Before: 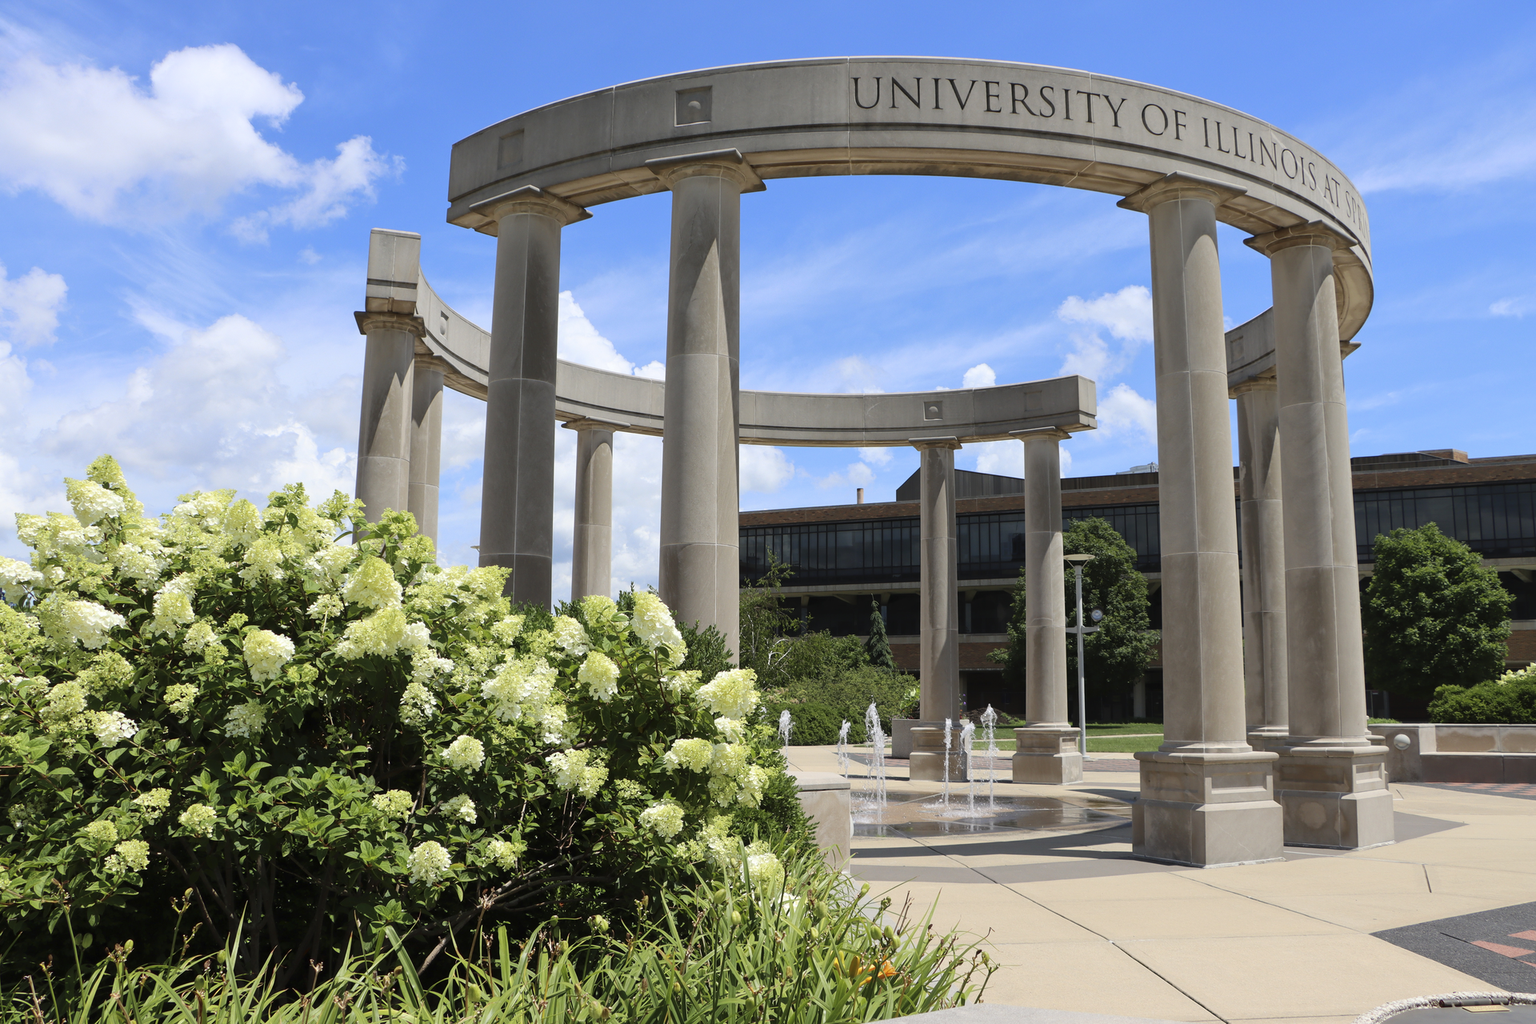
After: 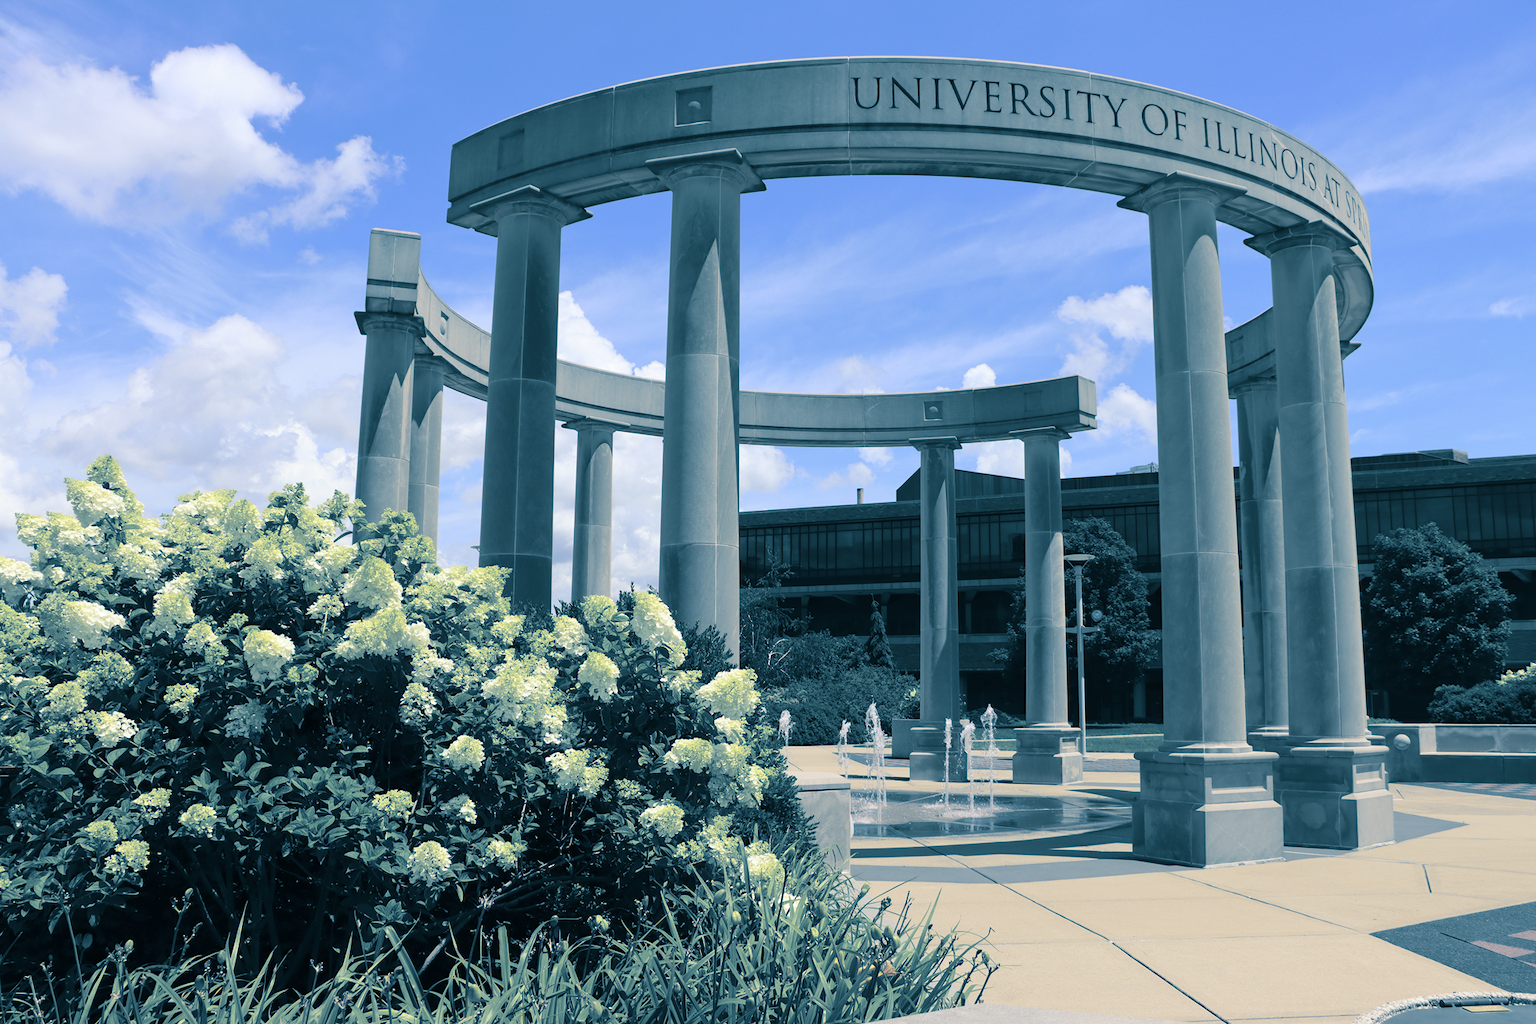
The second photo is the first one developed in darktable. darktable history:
split-toning: shadows › hue 212.4°, balance -70
bloom: size 3%, threshold 100%, strength 0%
